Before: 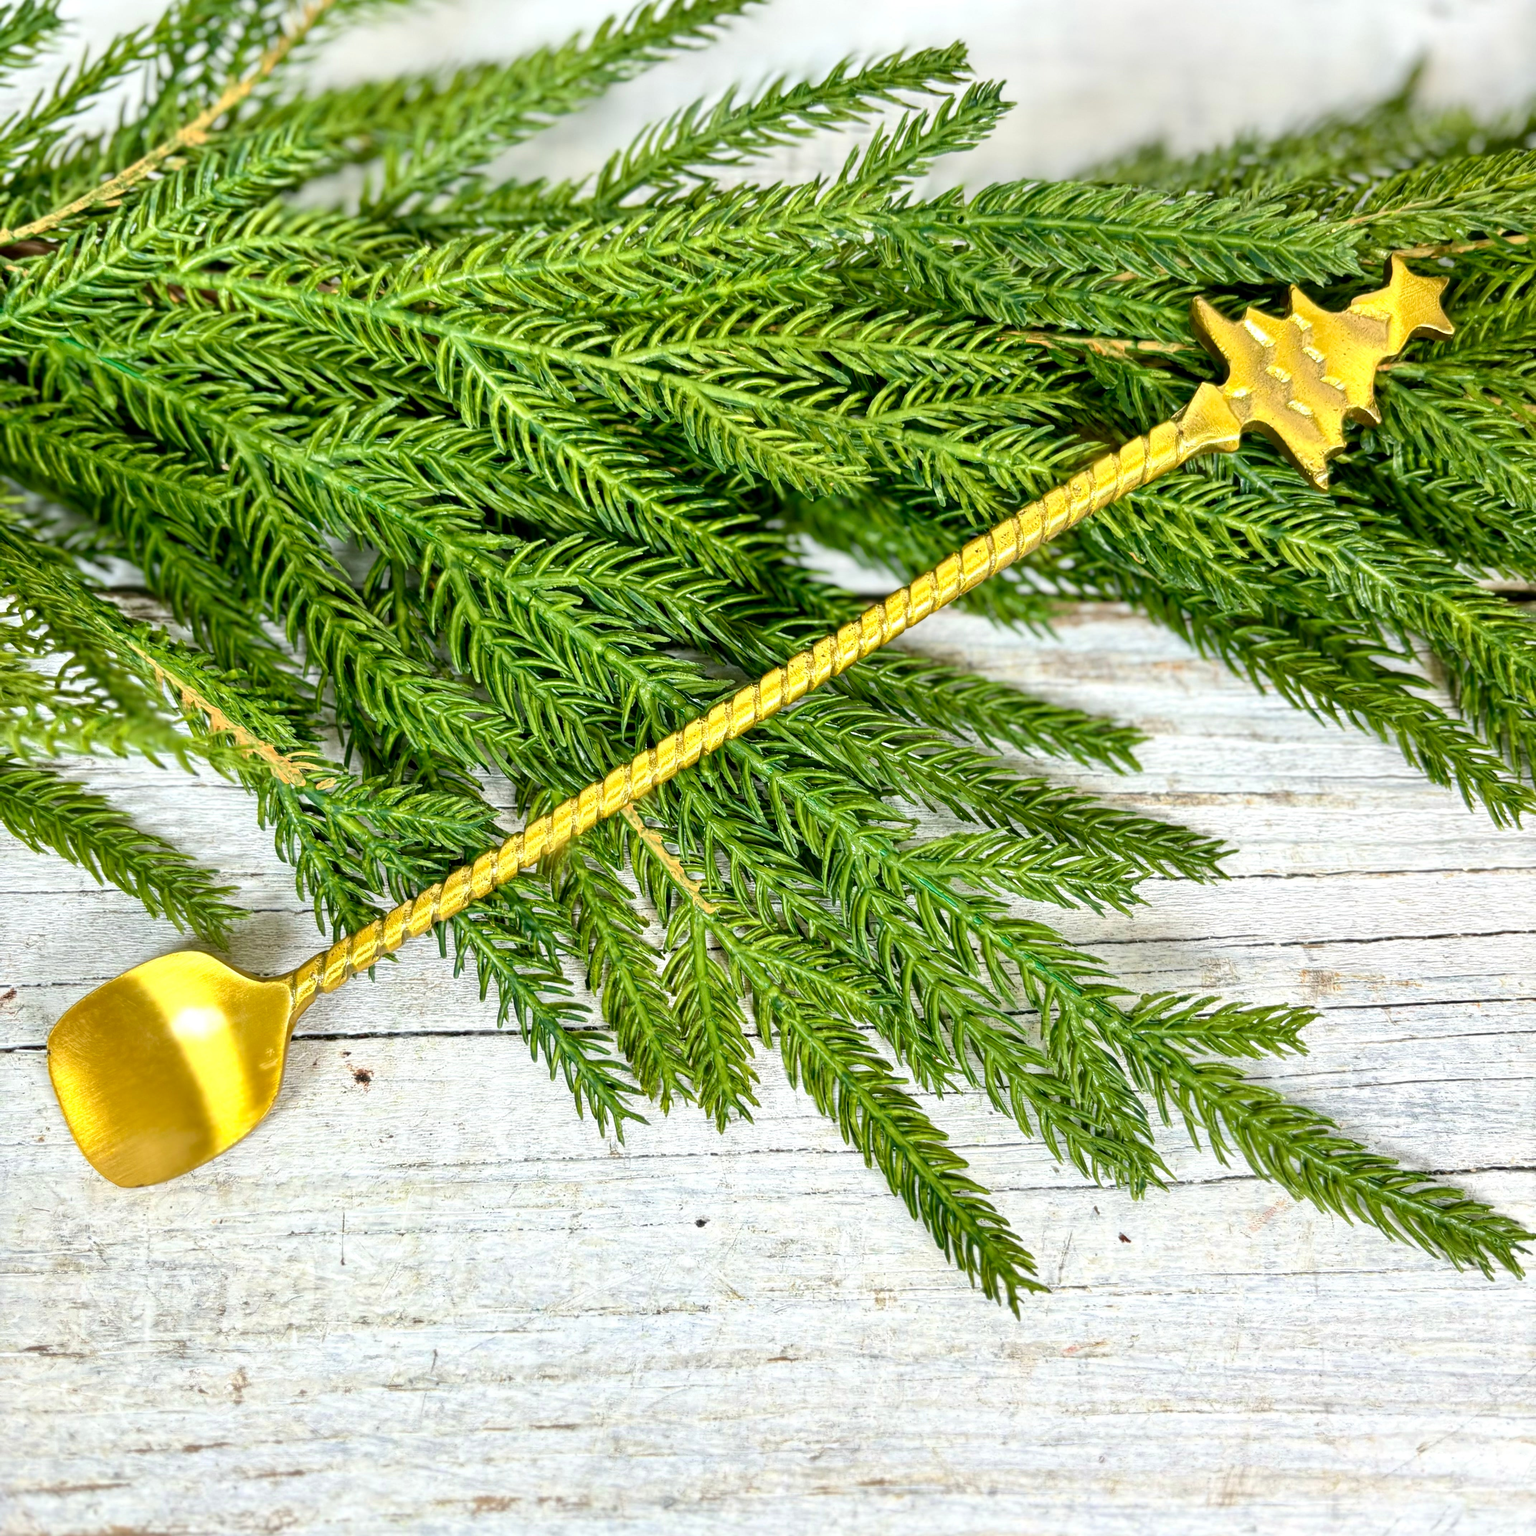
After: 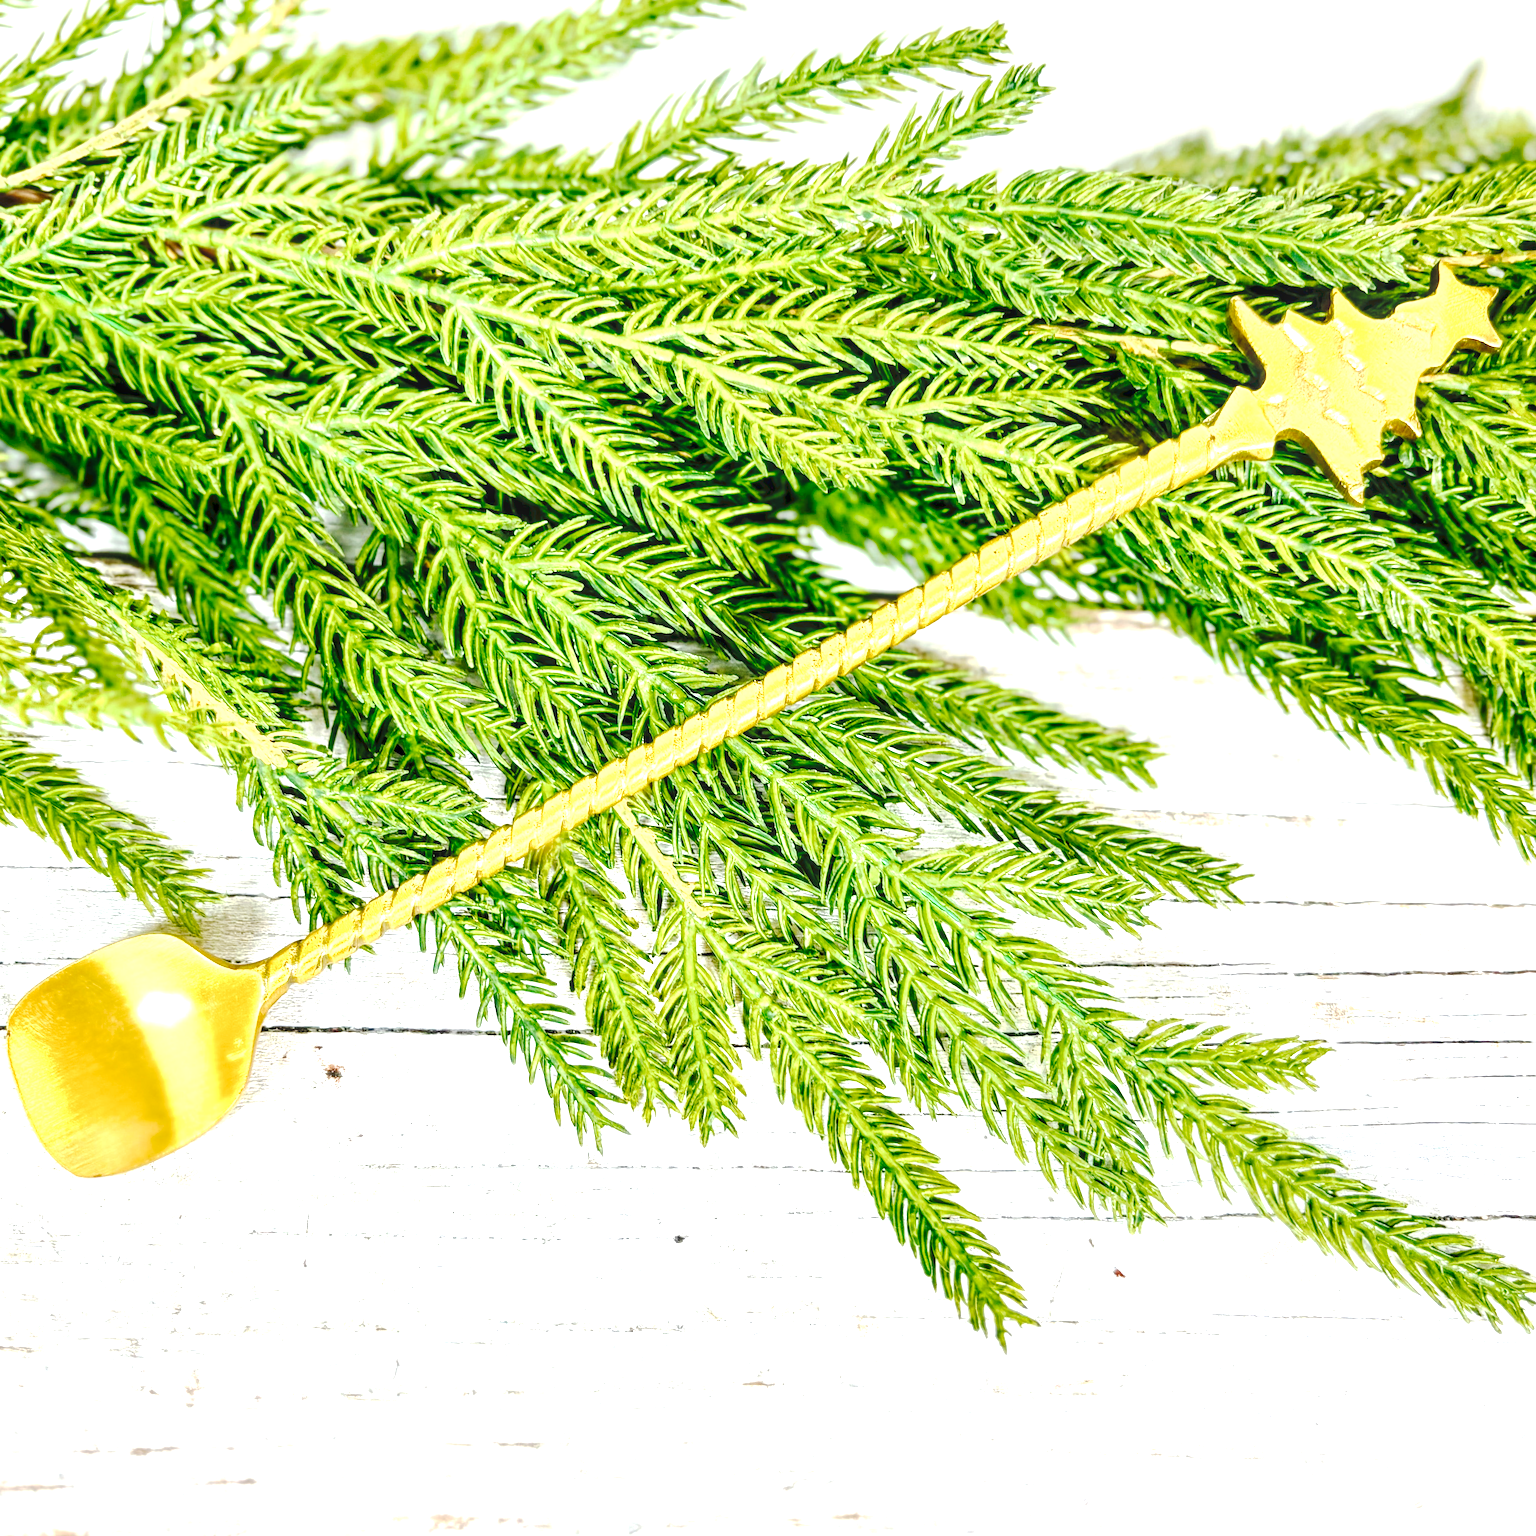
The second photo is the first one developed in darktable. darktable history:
tone curve: curves: ch0 [(0, 0) (0.003, 0.054) (0.011, 0.057) (0.025, 0.056) (0.044, 0.062) (0.069, 0.071) (0.1, 0.088) (0.136, 0.111) (0.177, 0.146) (0.224, 0.19) (0.277, 0.261) (0.335, 0.363) (0.399, 0.458) (0.468, 0.562) (0.543, 0.653) (0.623, 0.725) (0.709, 0.801) (0.801, 0.853) (0.898, 0.915) (1, 1)], preserve colors none
crop and rotate: angle -2.38°
local contrast: on, module defaults
exposure: black level correction 0.001, exposure 1.129 EV, compensate exposure bias true, compensate highlight preservation false
